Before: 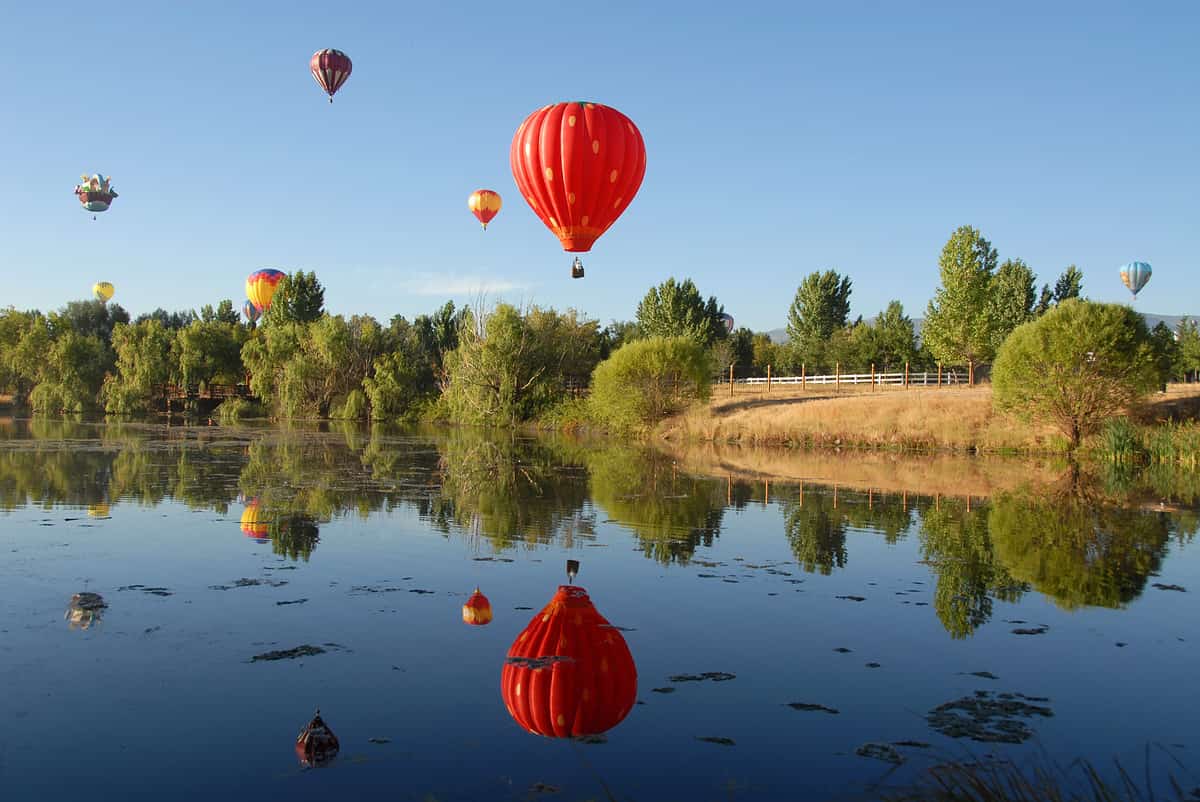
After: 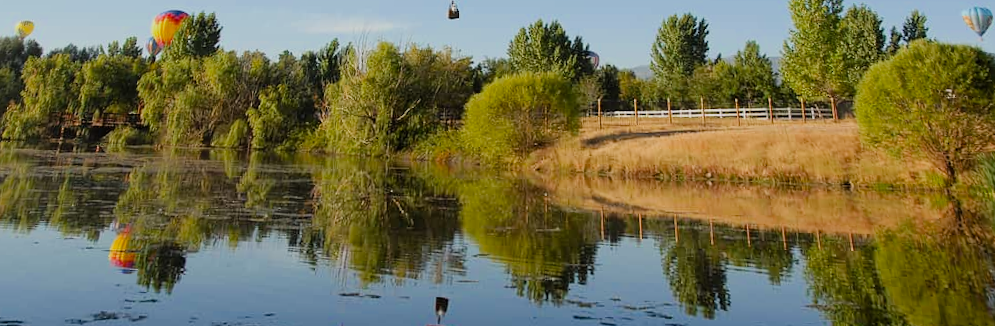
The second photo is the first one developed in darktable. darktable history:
rotate and perspective: rotation 0.72°, lens shift (vertical) -0.352, lens shift (horizontal) -0.051, crop left 0.152, crop right 0.859, crop top 0.019, crop bottom 0.964
color balance rgb: perceptual saturation grading › global saturation 8.89%, saturation formula JzAzBz (2021)
filmic rgb: hardness 4.17
crop and rotate: top 23.84%, bottom 34.294%
